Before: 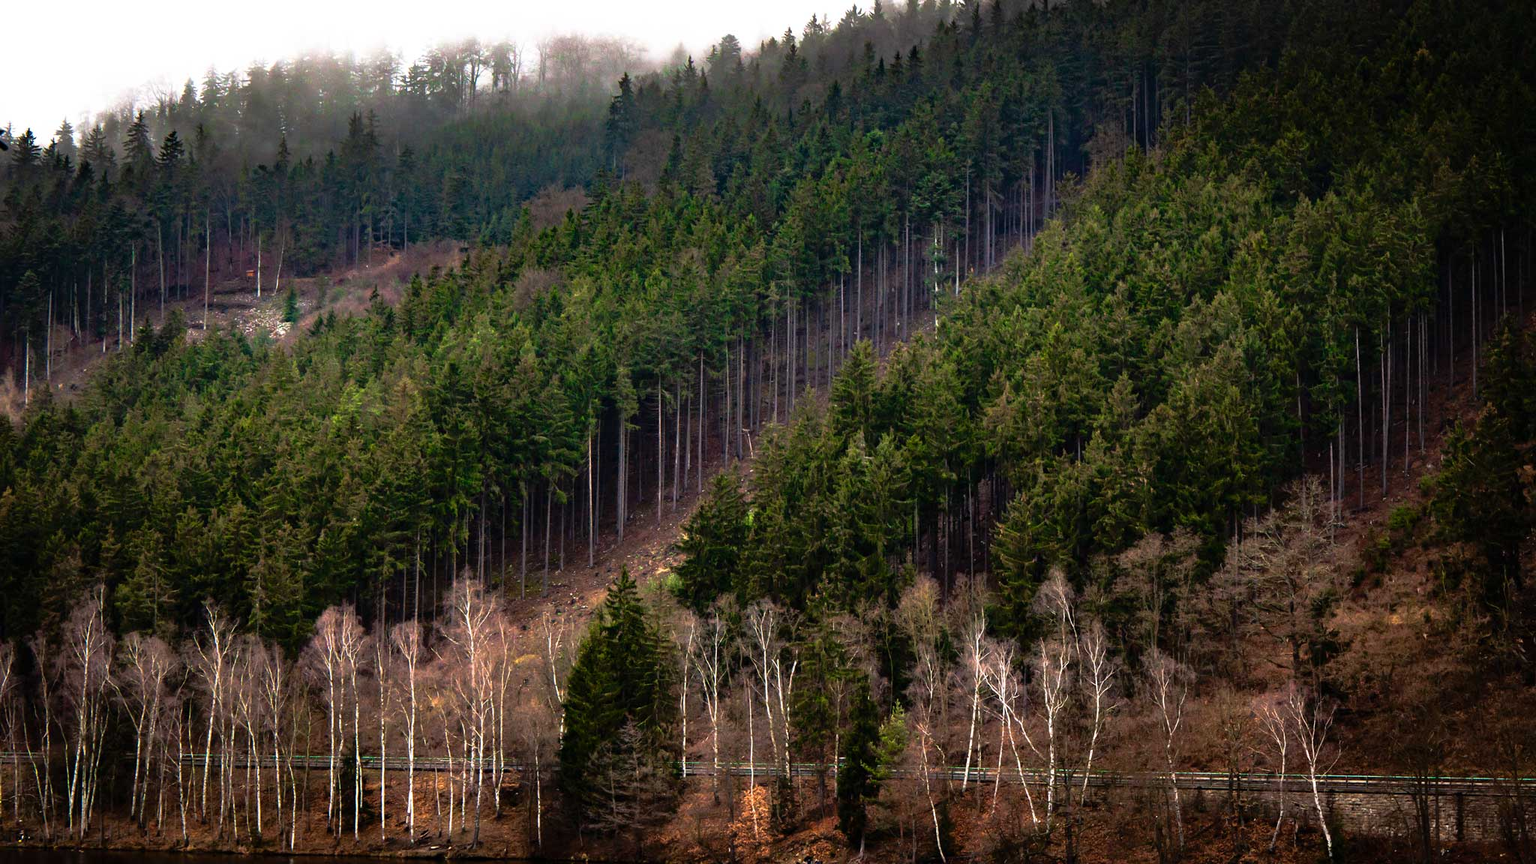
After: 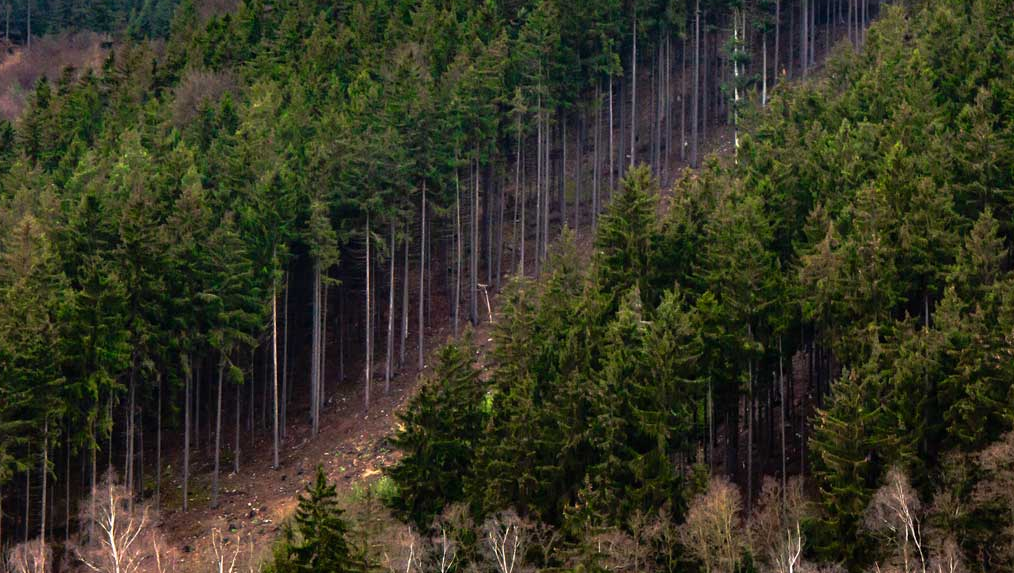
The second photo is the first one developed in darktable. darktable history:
crop: left 25.047%, top 25.007%, right 25.409%, bottom 25.233%
